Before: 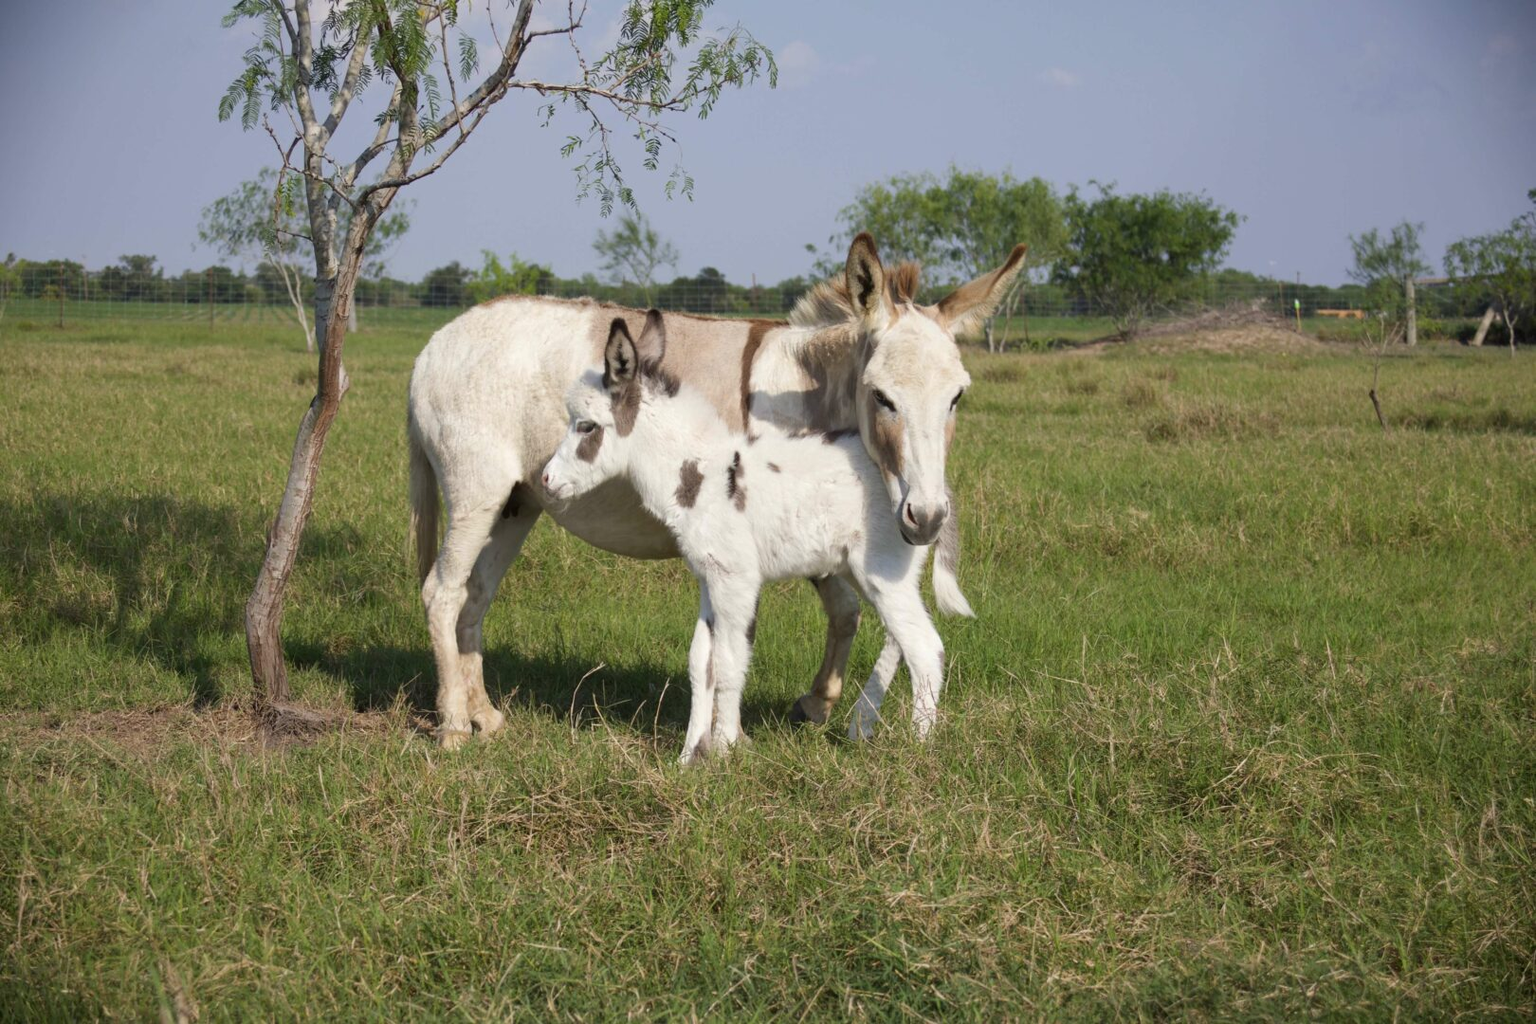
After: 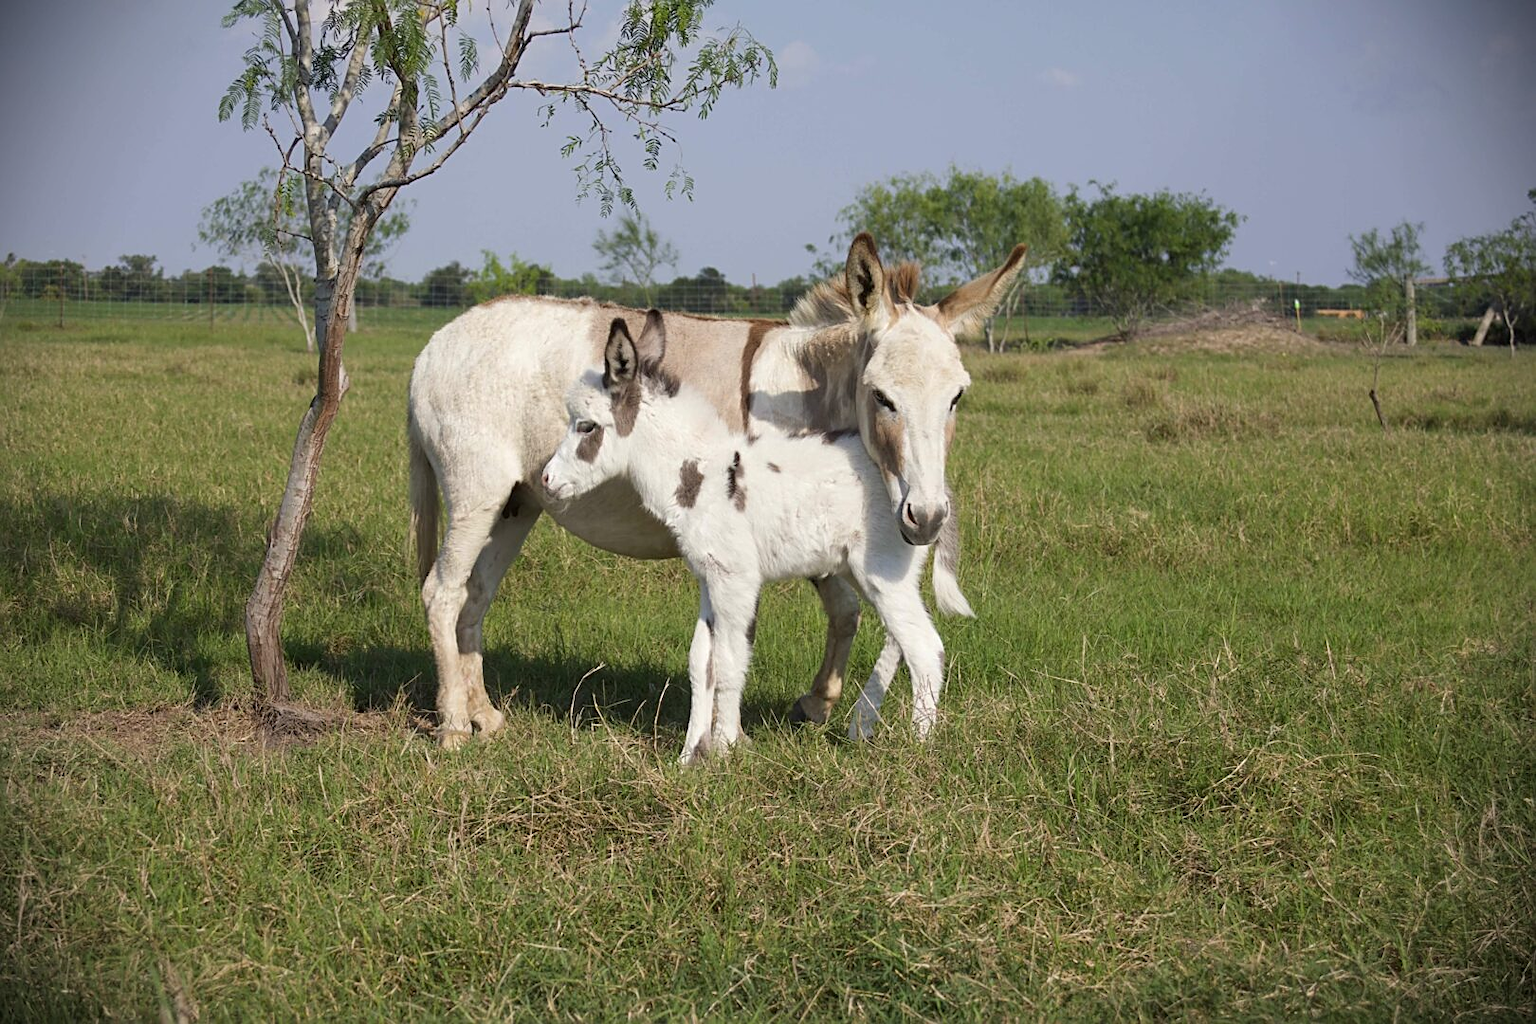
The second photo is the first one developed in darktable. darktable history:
vignetting: fall-off start 91.56%, brightness -0.713, saturation -0.479
sharpen: on, module defaults
